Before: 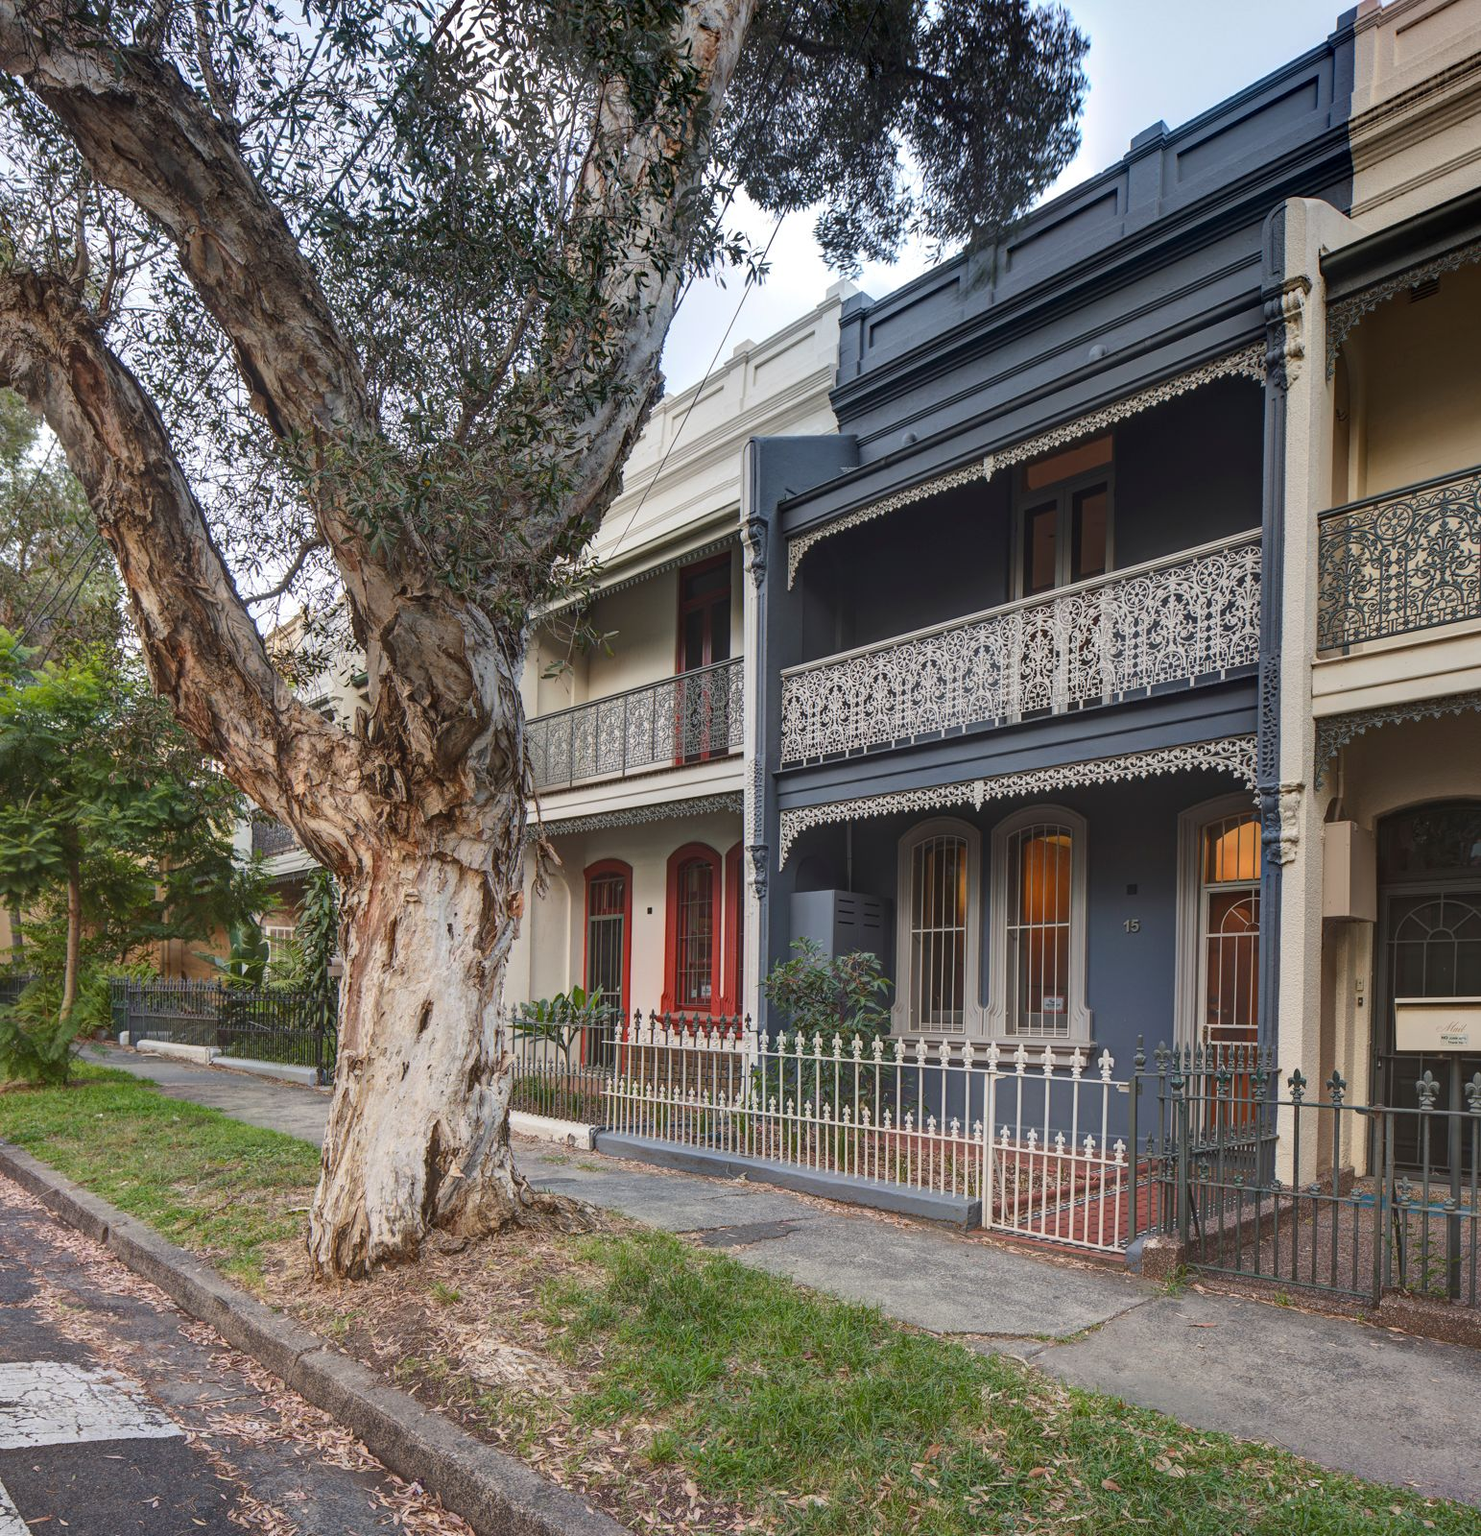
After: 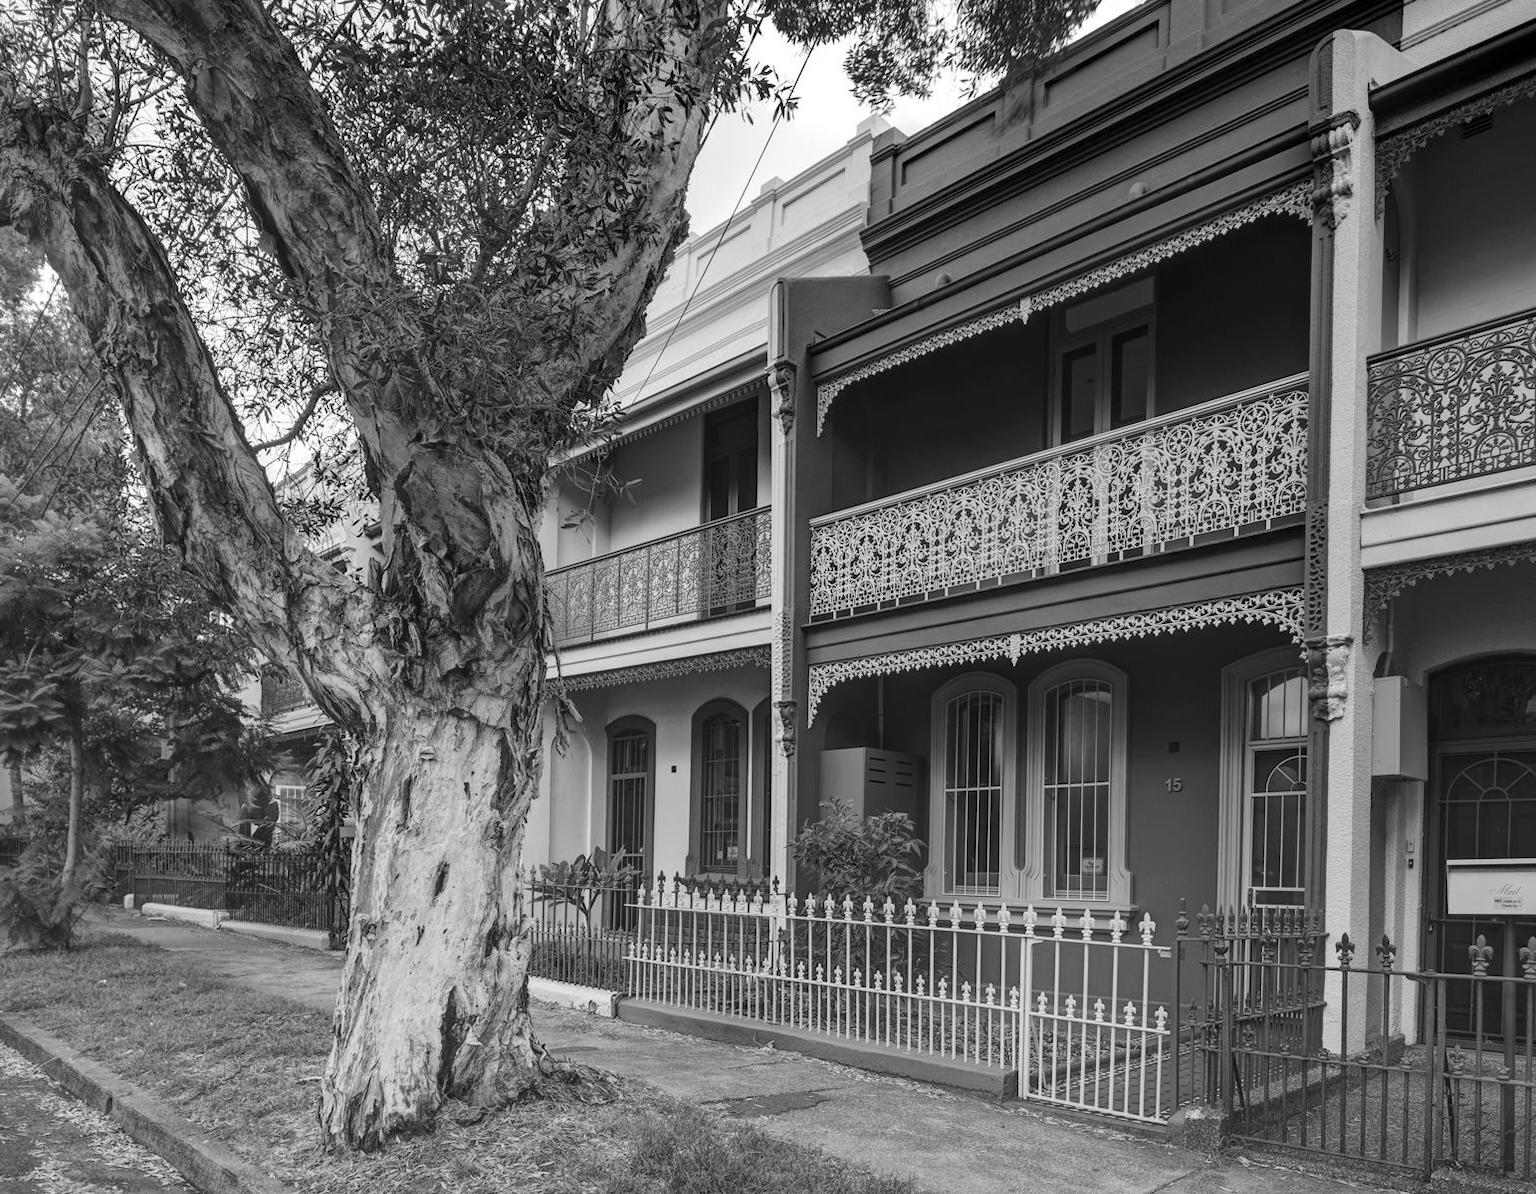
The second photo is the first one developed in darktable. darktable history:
crop: top 11.038%, bottom 13.962%
monochrome: on, module defaults
color balance: mode lift, gamma, gain (sRGB), lift [0.97, 1, 1, 1], gamma [1.03, 1, 1, 1]
